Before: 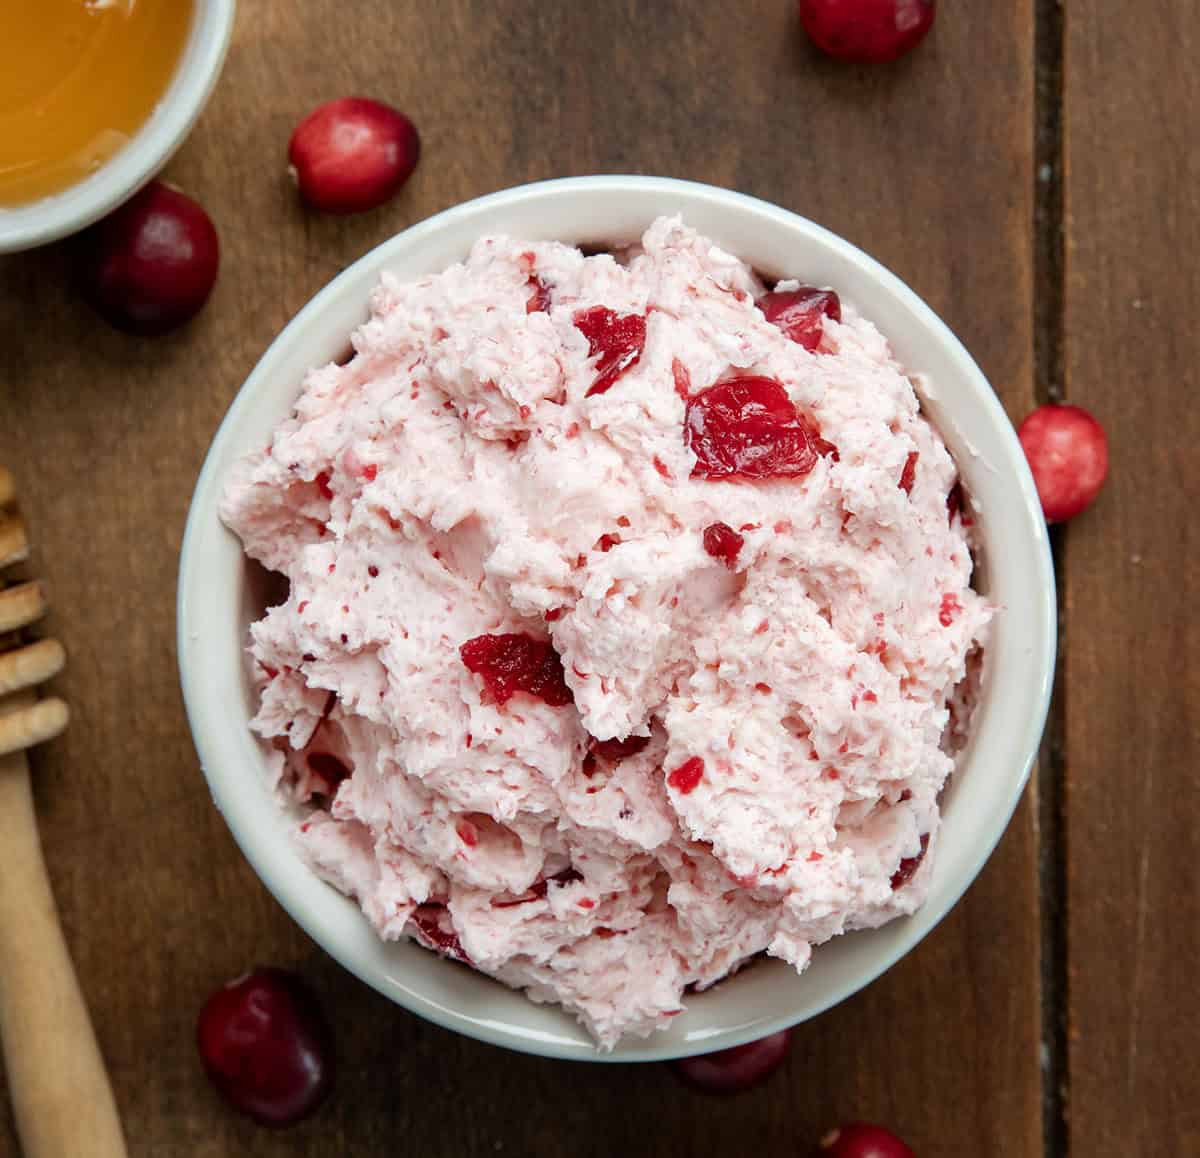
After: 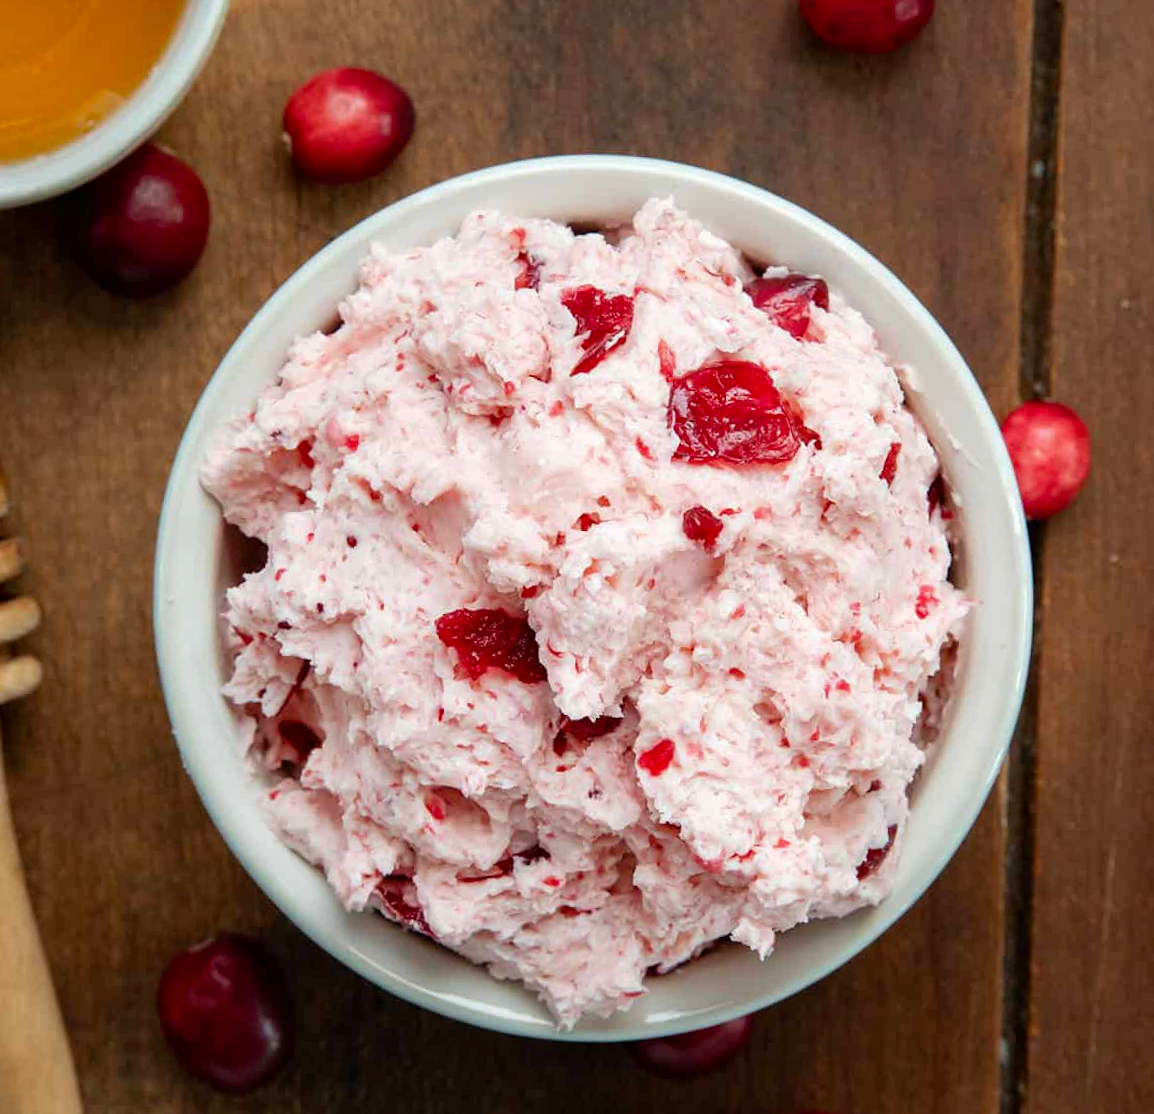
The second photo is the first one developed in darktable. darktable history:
crop and rotate: angle -2.2°
